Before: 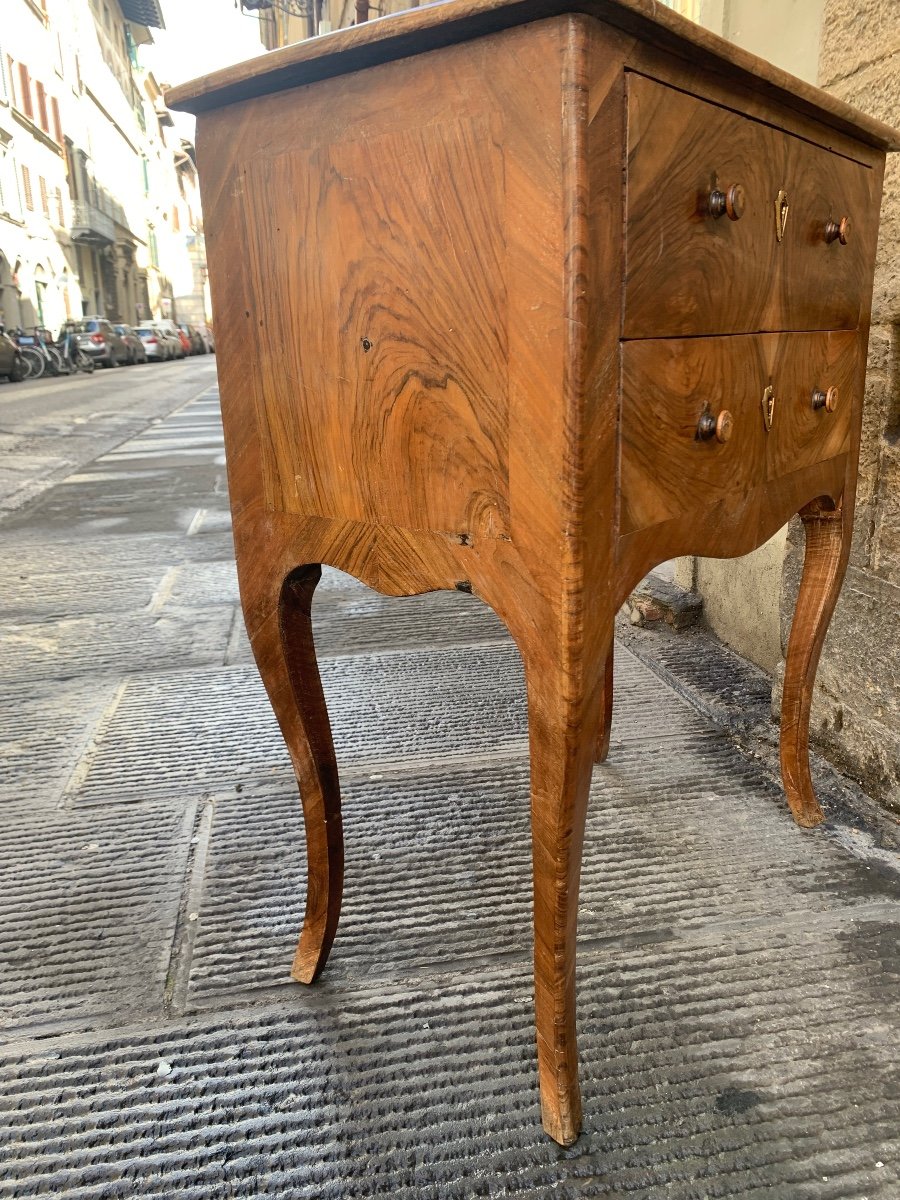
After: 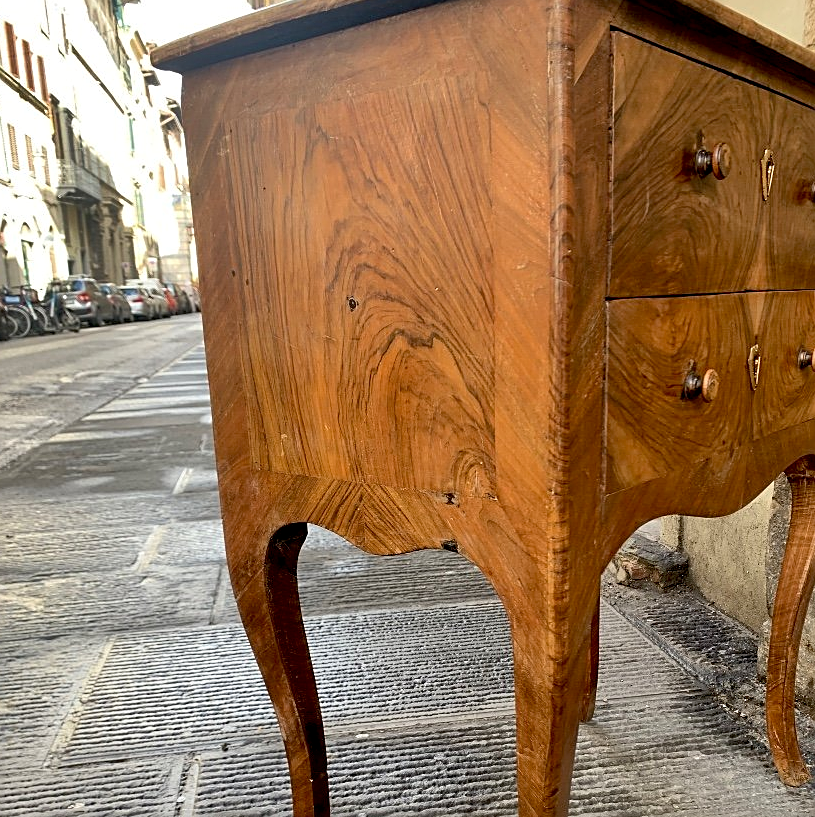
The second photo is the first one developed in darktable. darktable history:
sharpen: on, module defaults
shadows and highlights: shadows 58.8, soften with gaussian
exposure: black level correction 0.009, exposure 0.017 EV, compensate highlight preservation false
crop: left 1.621%, top 3.452%, right 7.752%, bottom 28.408%
